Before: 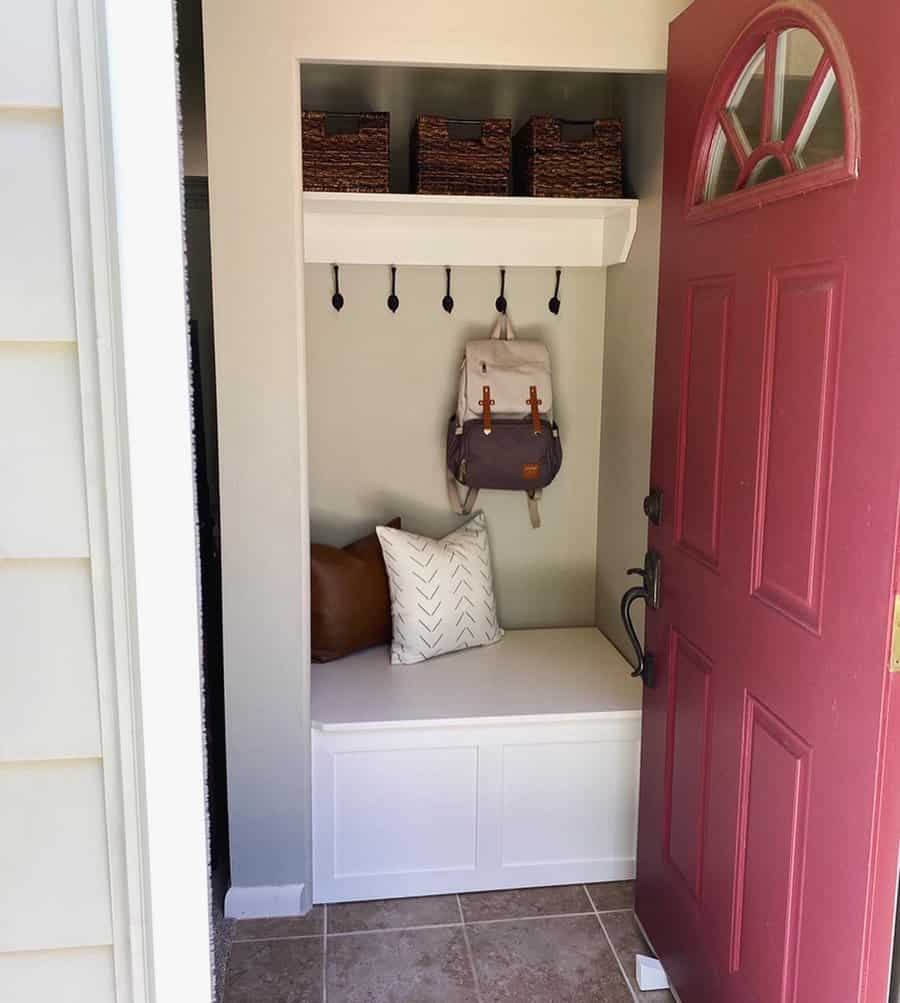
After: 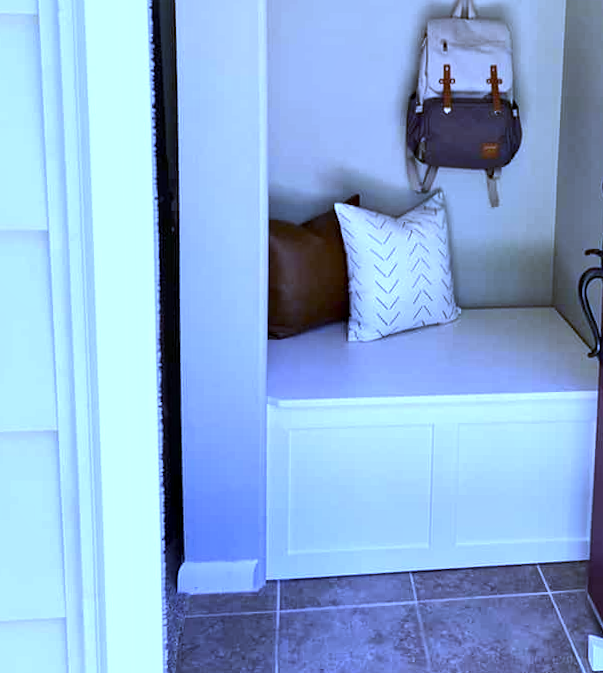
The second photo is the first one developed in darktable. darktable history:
crop and rotate: angle -0.82°, left 3.85%, top 31.828%, right 27.992%
contrast equalizer: octaves 7, y [[0.6 ×6], [0.55 ×6], [0 ×6], [0 ×6], [0 ×6]], mix 0.35
white balance: red 0.766, blue 1.537
exposure: exposure 0.2 EV, compensate highlight preservation false
